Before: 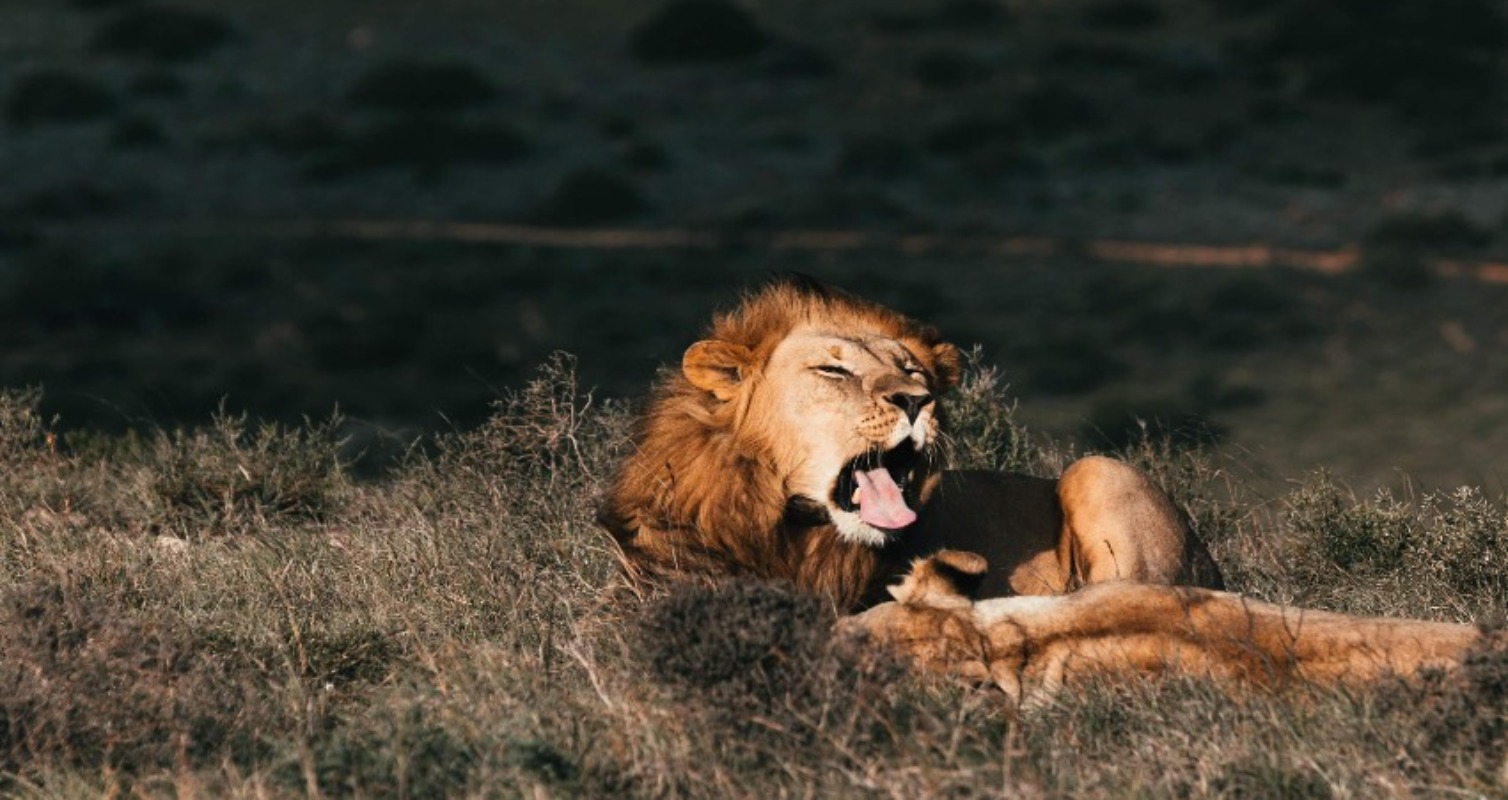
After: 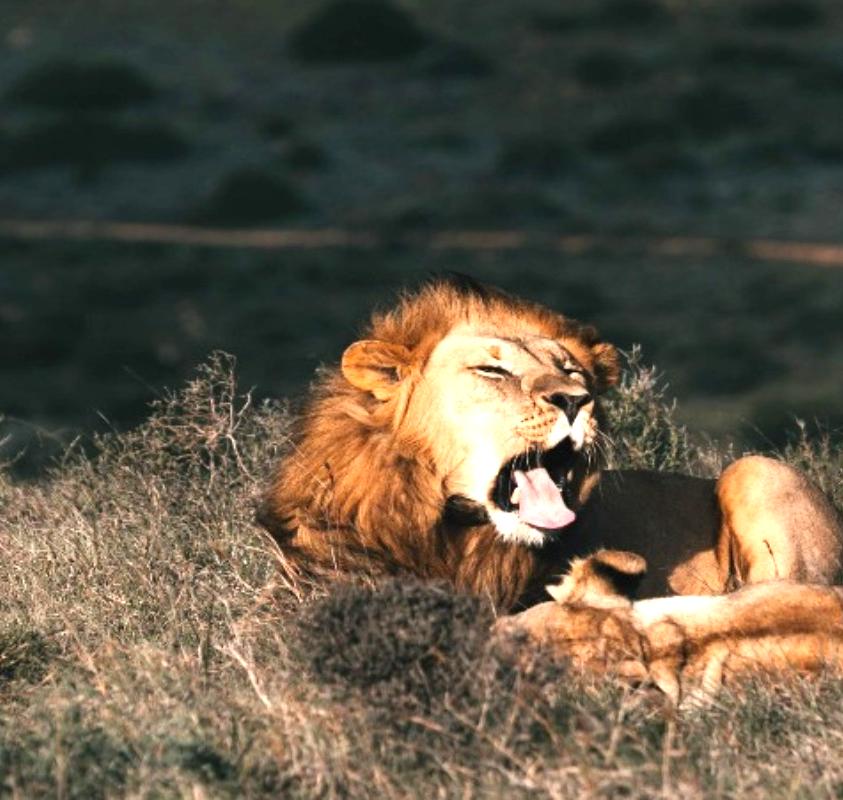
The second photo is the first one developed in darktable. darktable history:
crop and rotate: left 22.664%, right 21.397%
exposure: exposure 0.948 EV, compensate highlight preservation false
